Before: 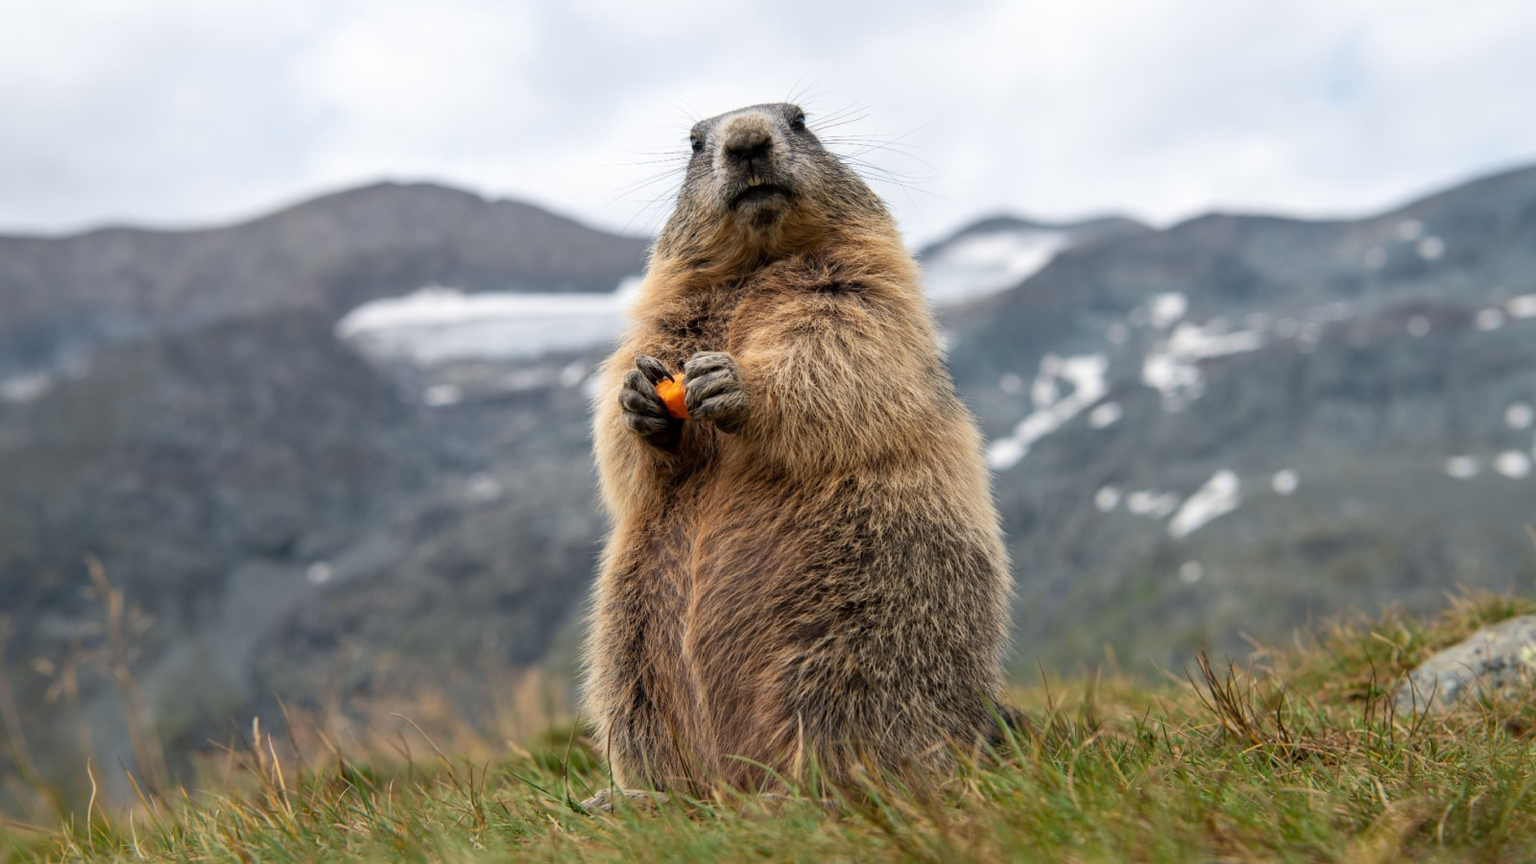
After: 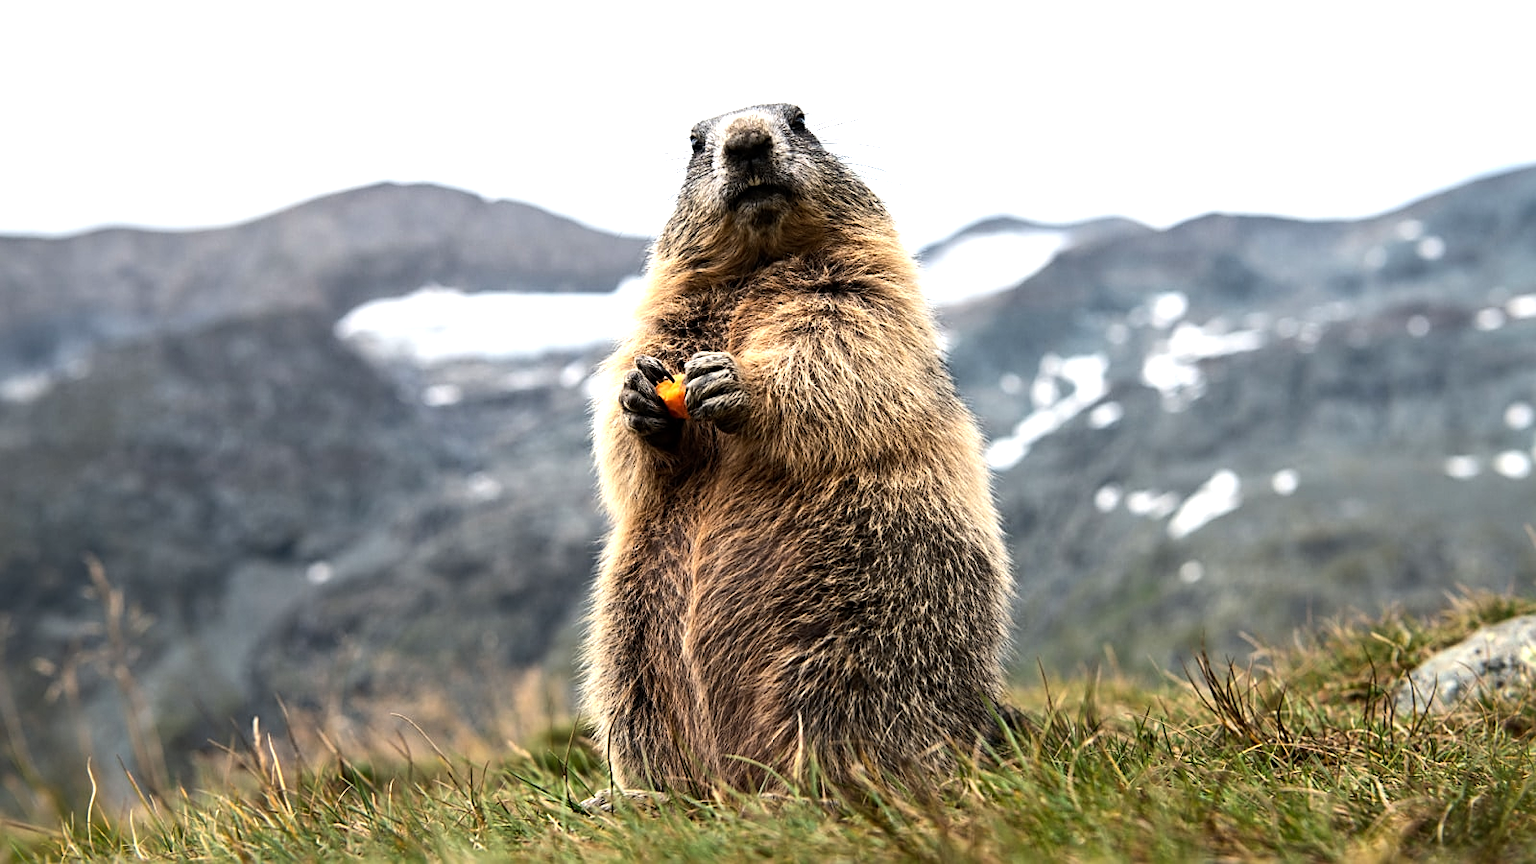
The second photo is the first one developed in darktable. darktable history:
sharpen: on, module defaults
tone equalizer: -8 EV -1.08 EV, -7 EV -1.01 EV, -6 EV -0.867 EV, -5 EV -0.578 EV, -3 EV 0.578 EV, -2 EV 0.867 EV, -1 EV 1.01 EV, +0 EV 1.08 EV, edges refinement/feathering 500, mask exposure compensation -1.57 EV, preserve details no
